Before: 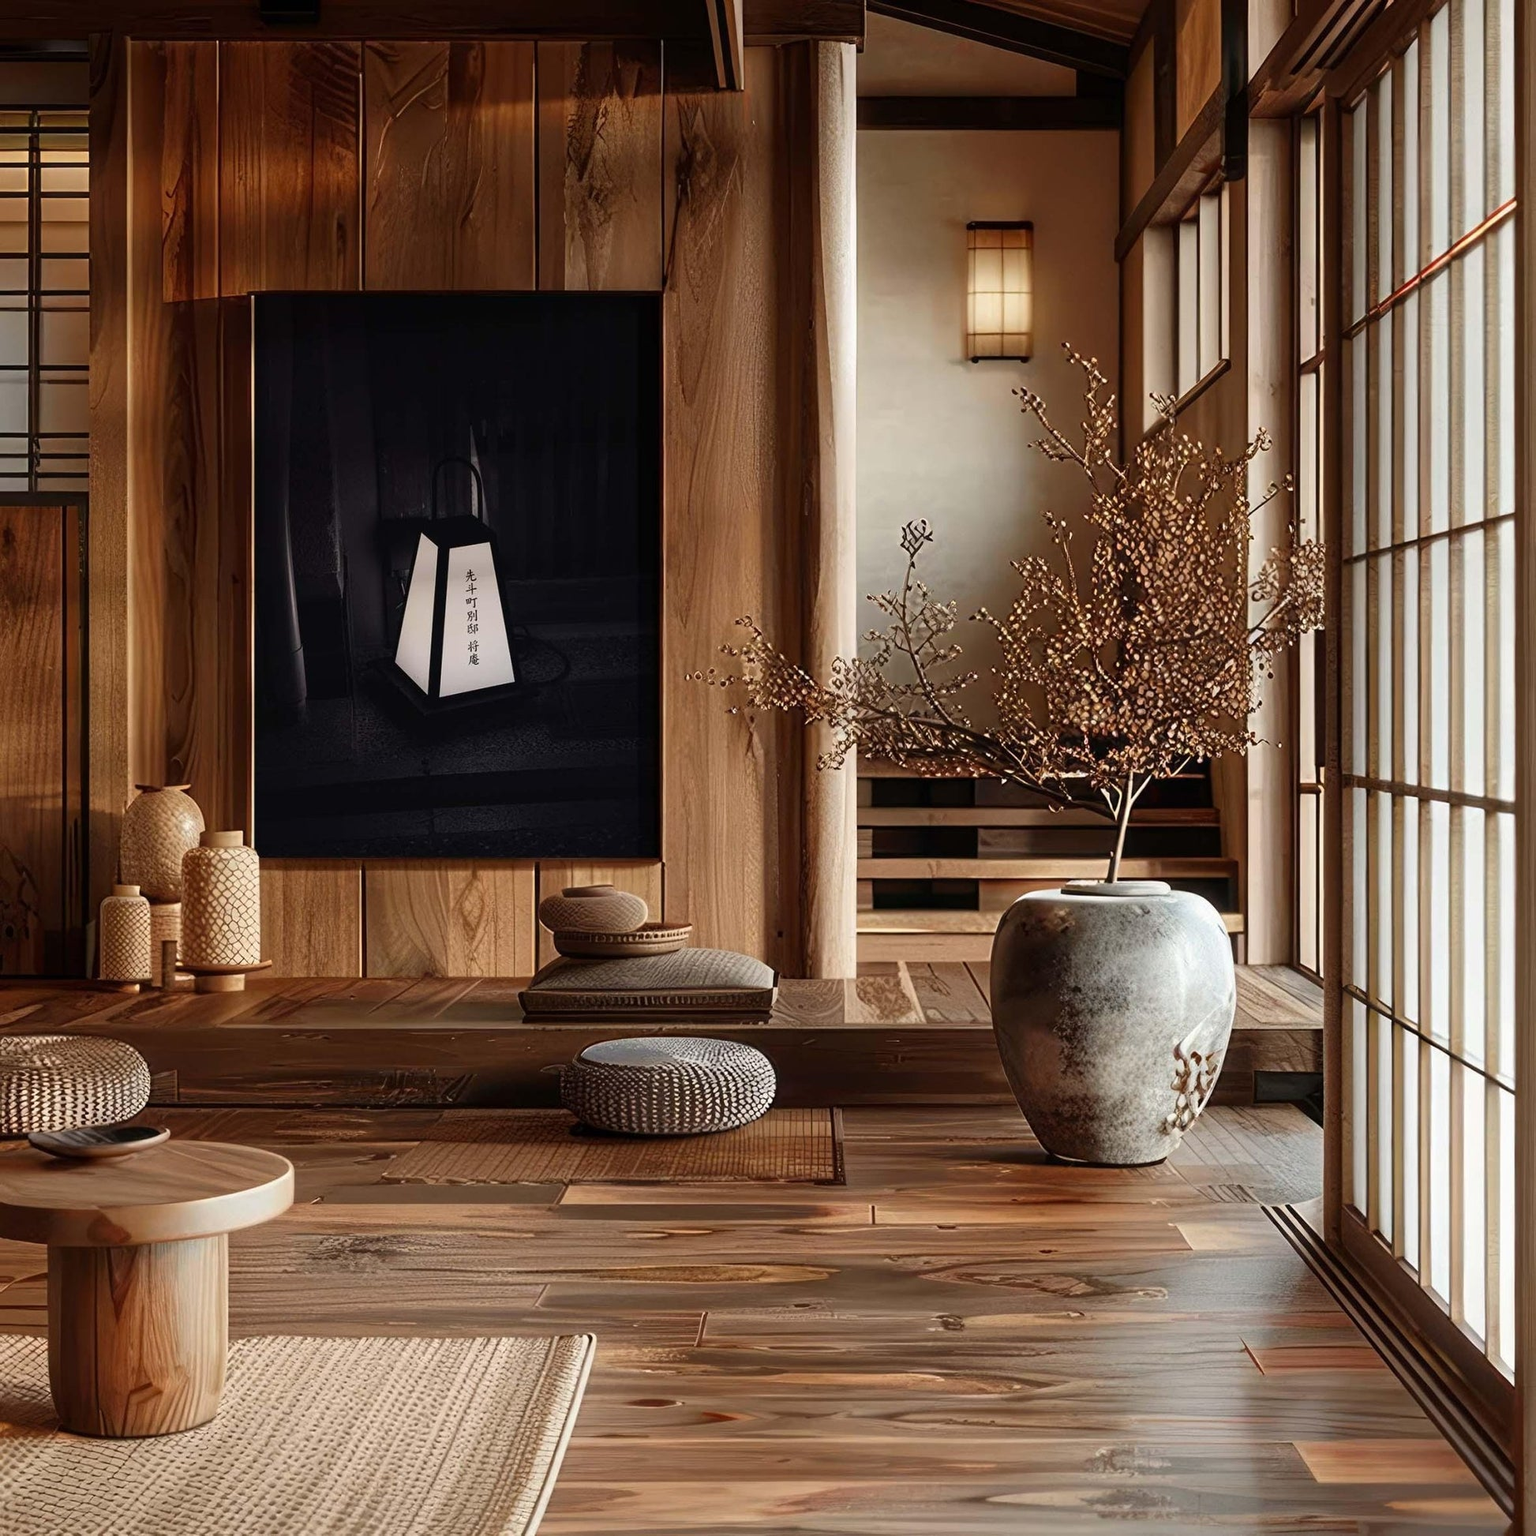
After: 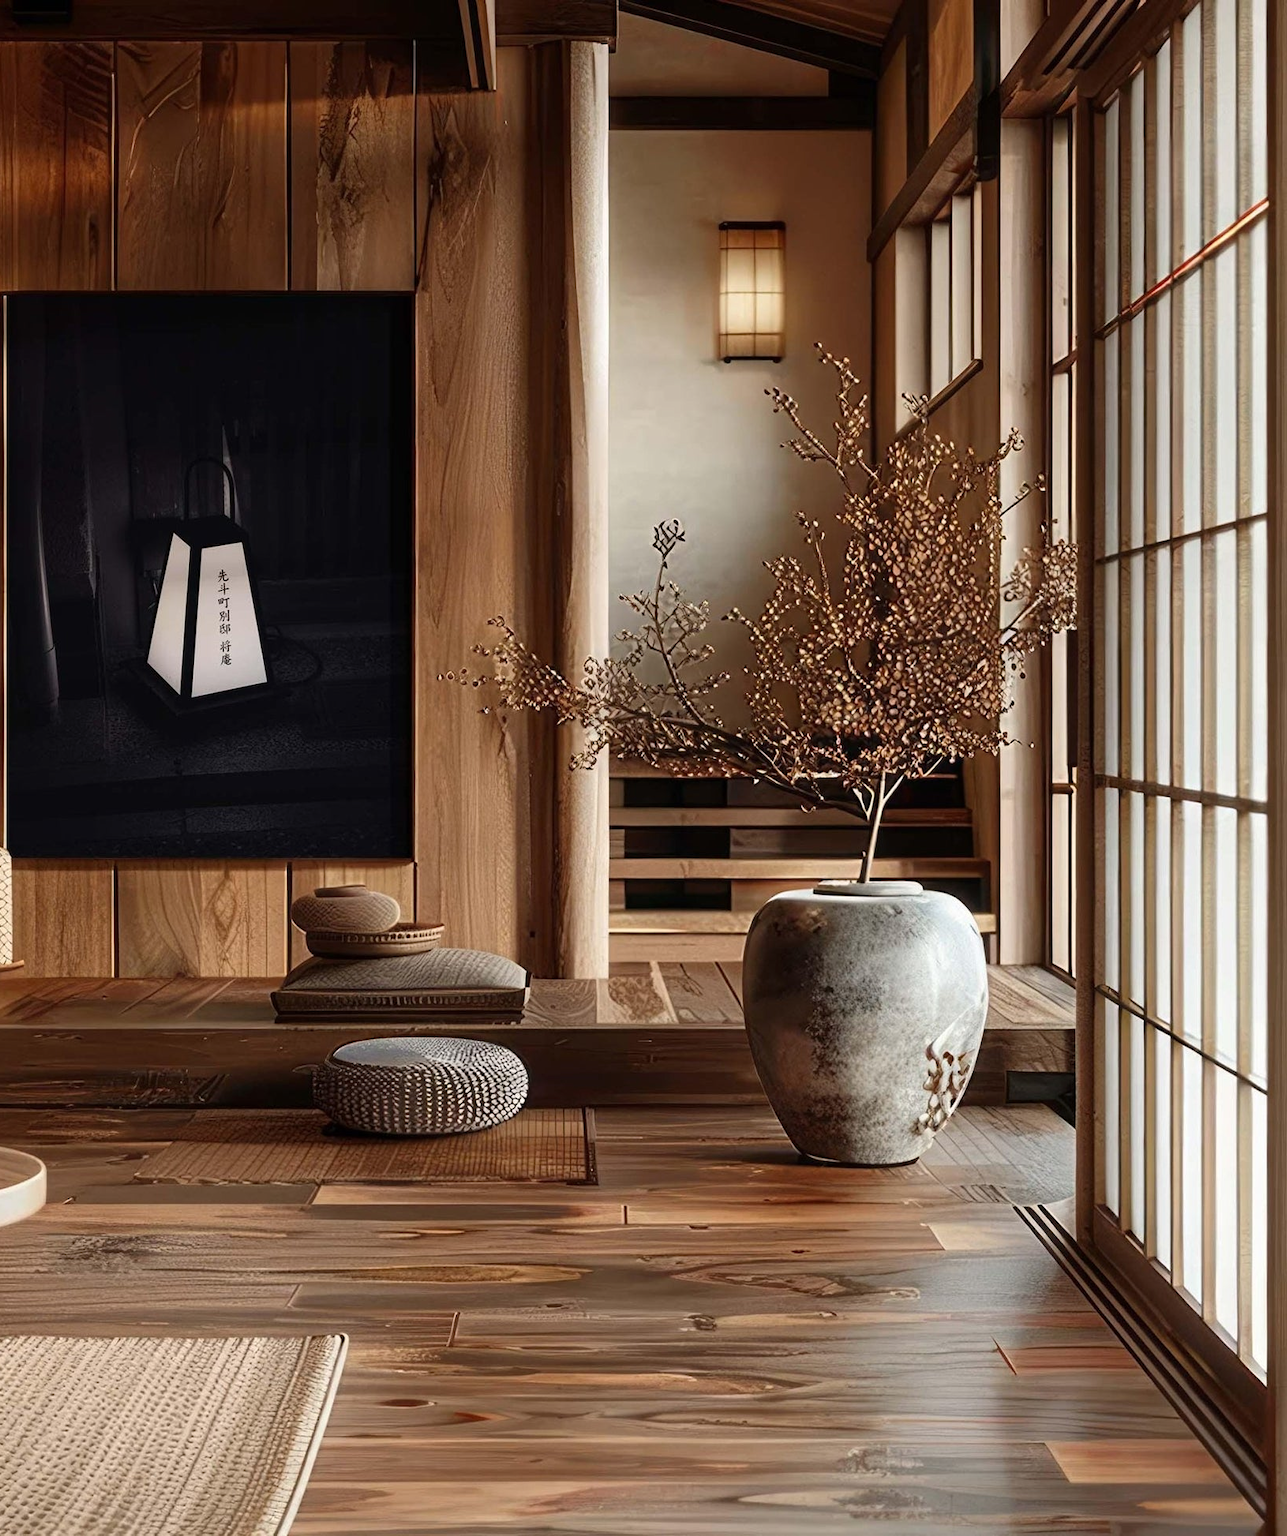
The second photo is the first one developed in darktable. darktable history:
crop: left 16.145%
color correction: saturation 0.98
tone equalizer: on, module defaults
